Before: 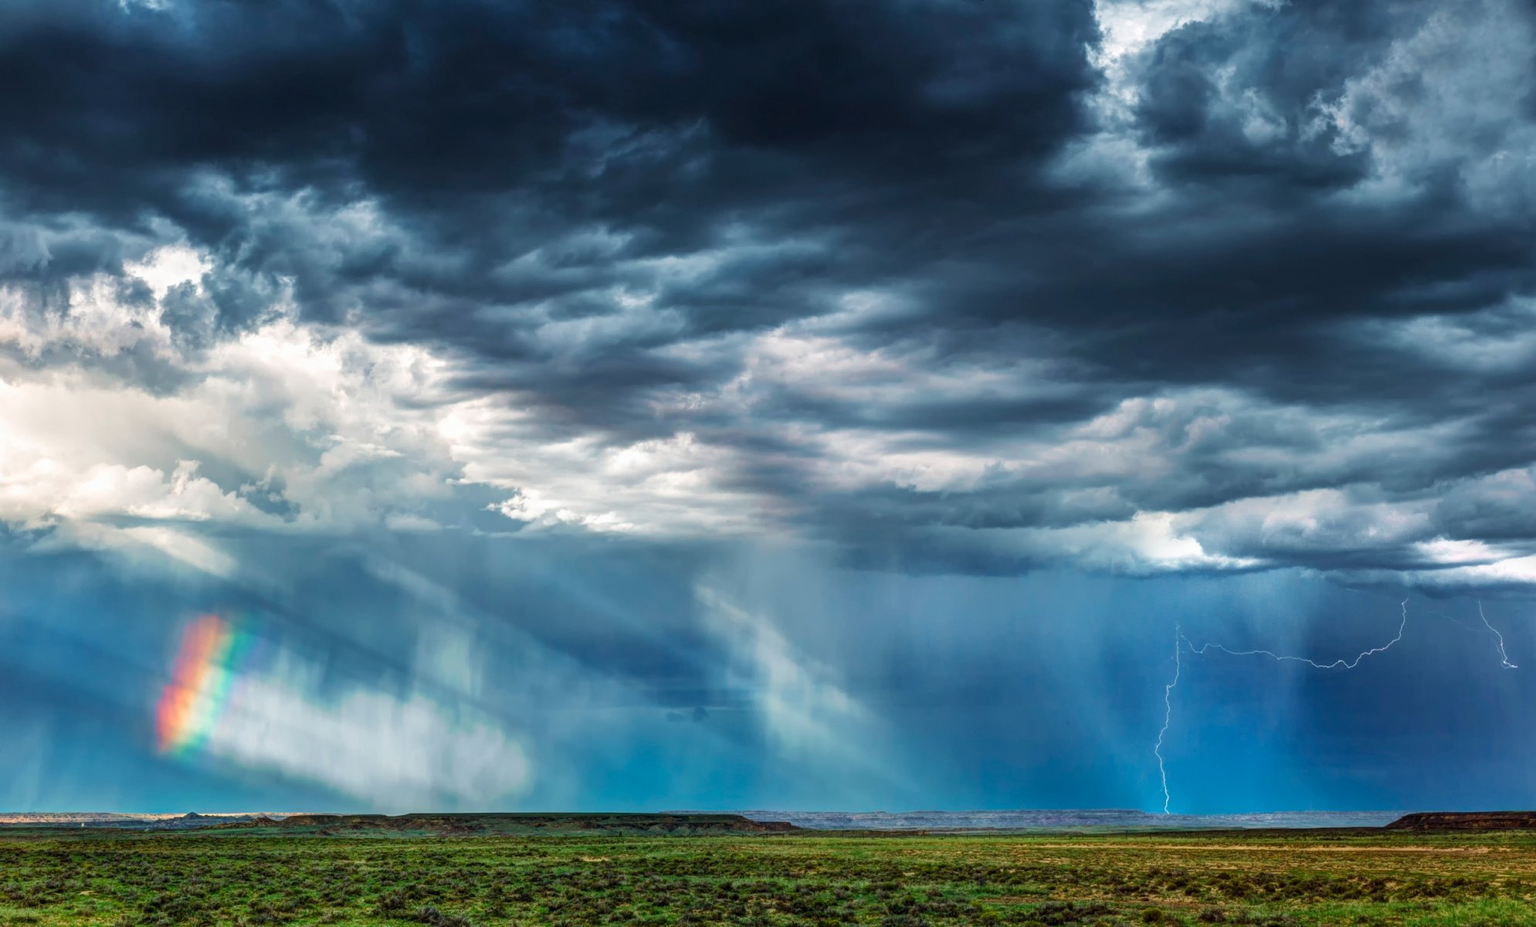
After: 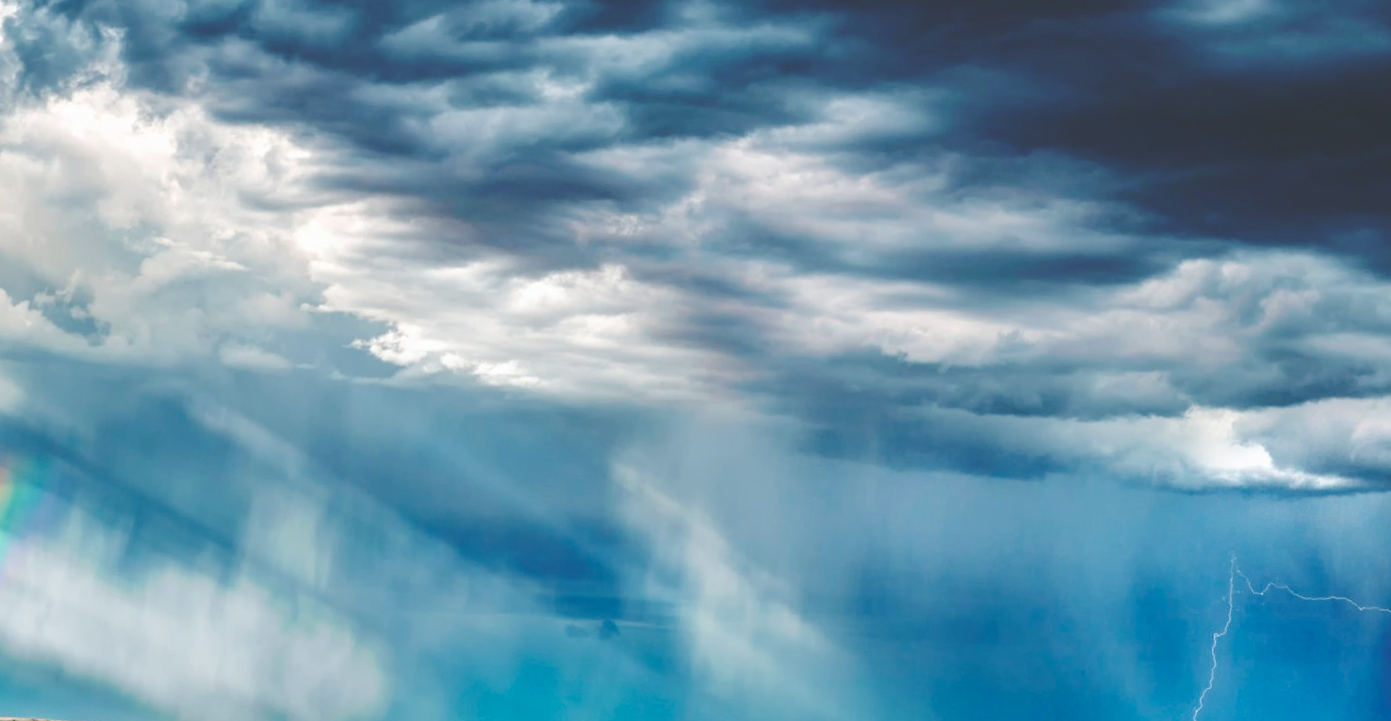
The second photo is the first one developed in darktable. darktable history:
base curve: curves: ch0 [(0, 0.024) (0.055, 0.065) (0.121, 0.166) (0.236, 0.319) (0.693, 0.726) (1, 1)], preserve colors none
crop and rotate: angle -3.88°, left 9.913%, top 21.227%, right 12.45%, bottom 12.034%
